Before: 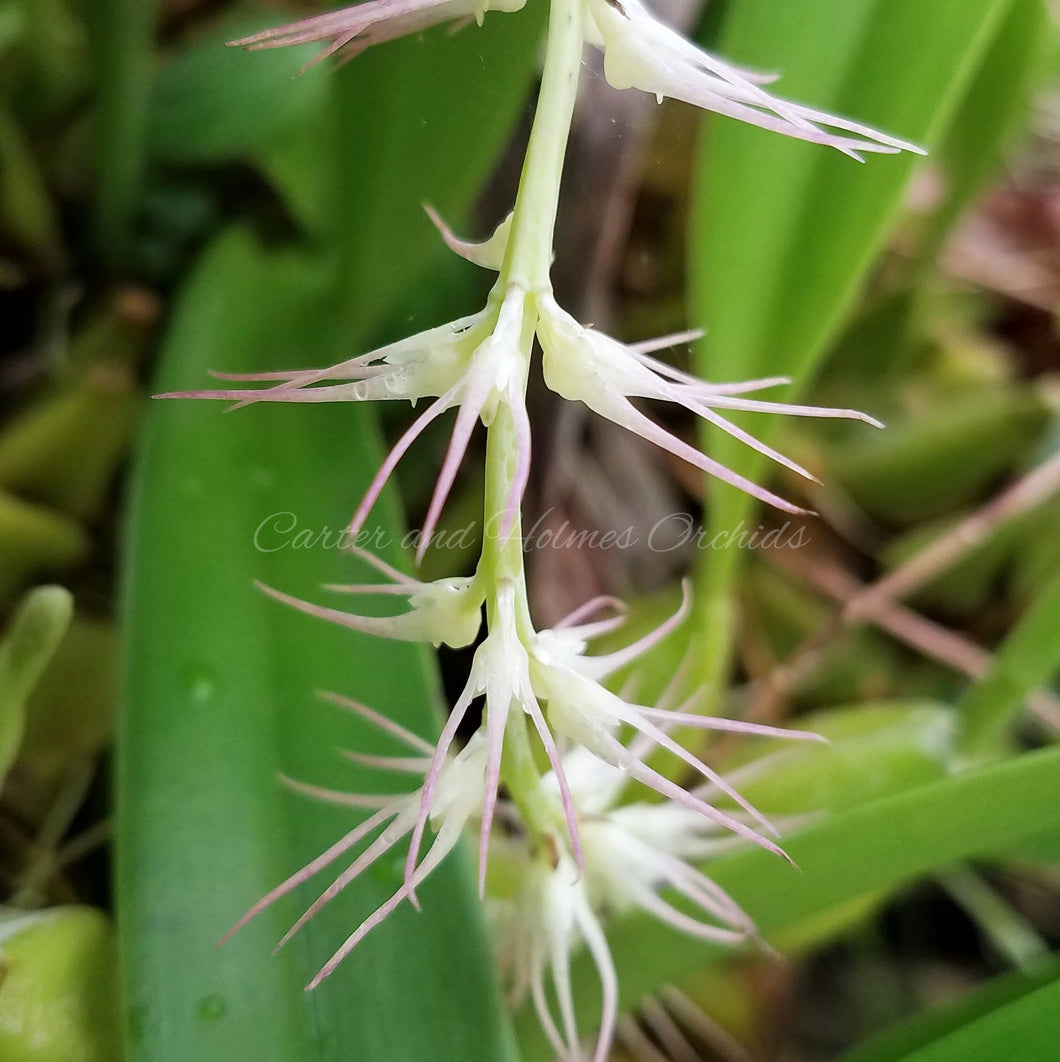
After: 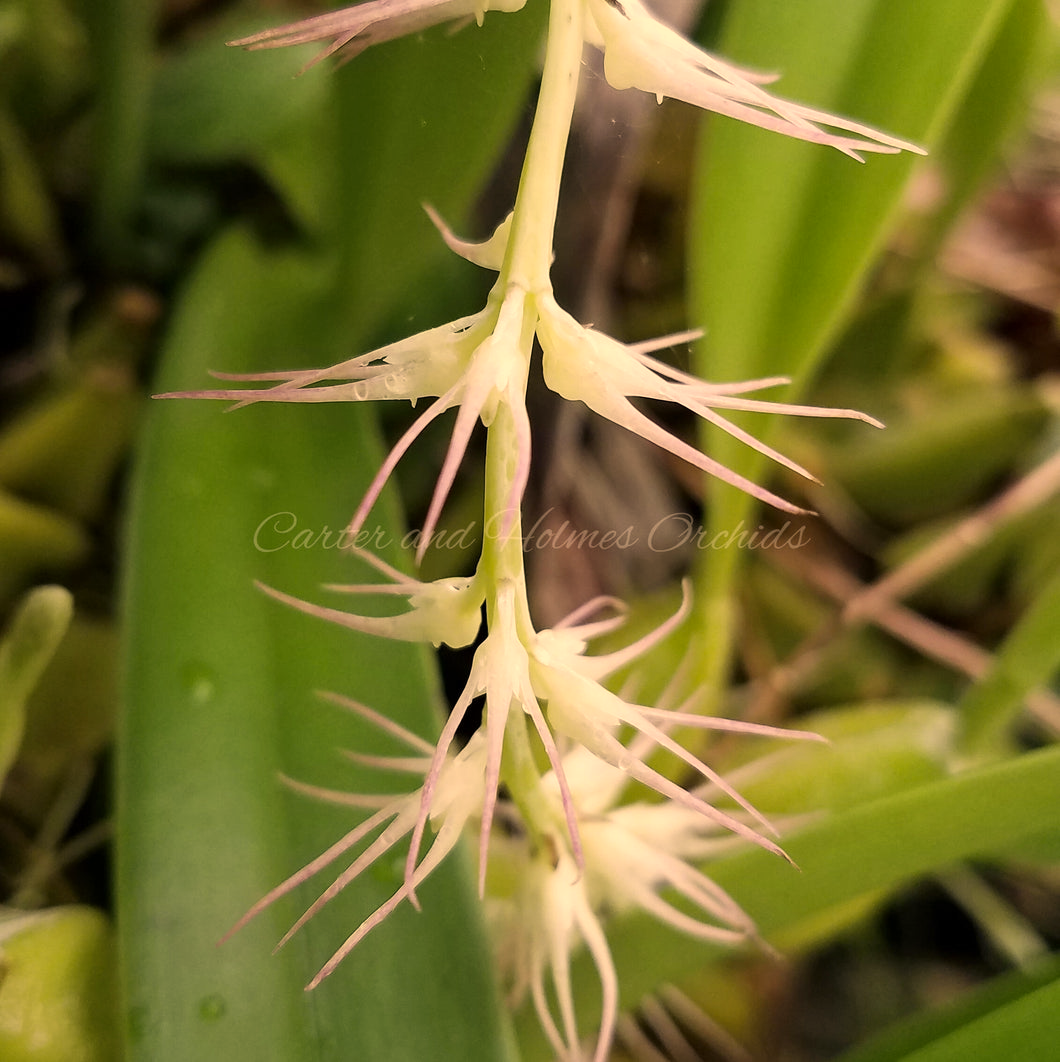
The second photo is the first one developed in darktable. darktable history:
color correction: highlights a* 15, highlights b* 31.55
contrast brightness saturation: contrast 0.06, brightness -0.01, saturation -0.23
